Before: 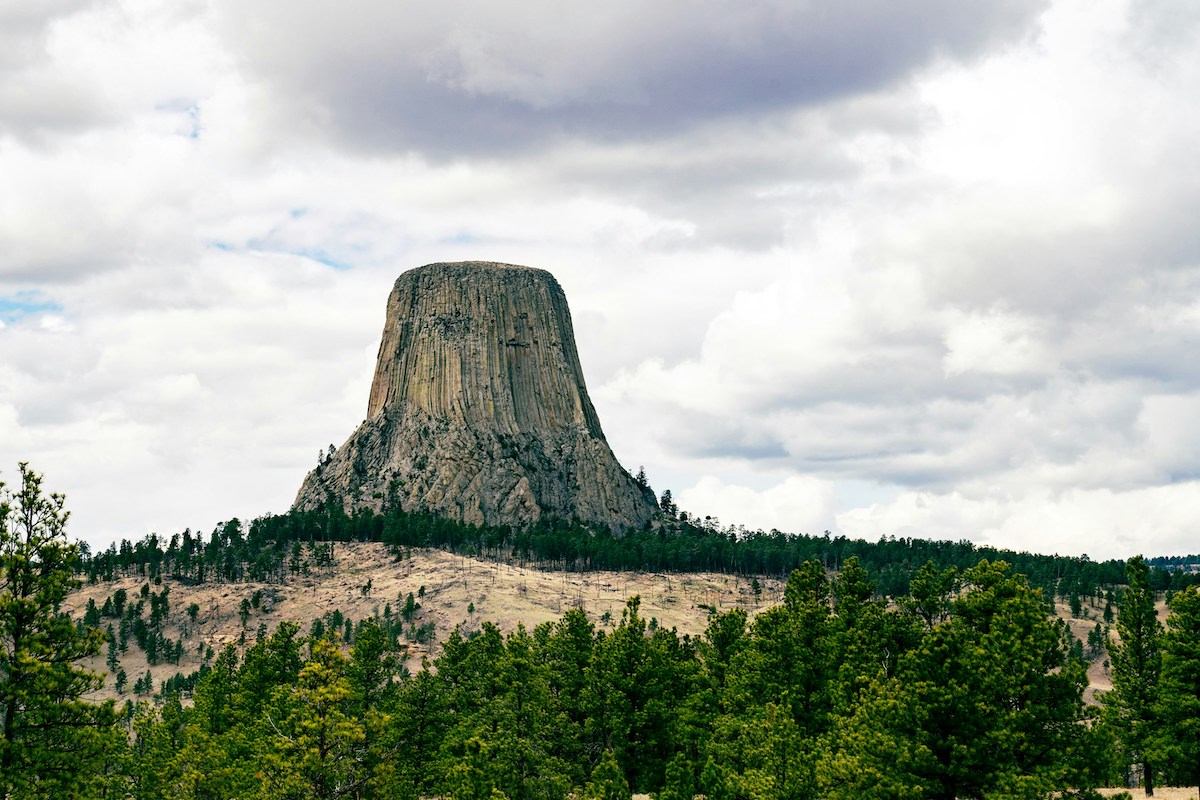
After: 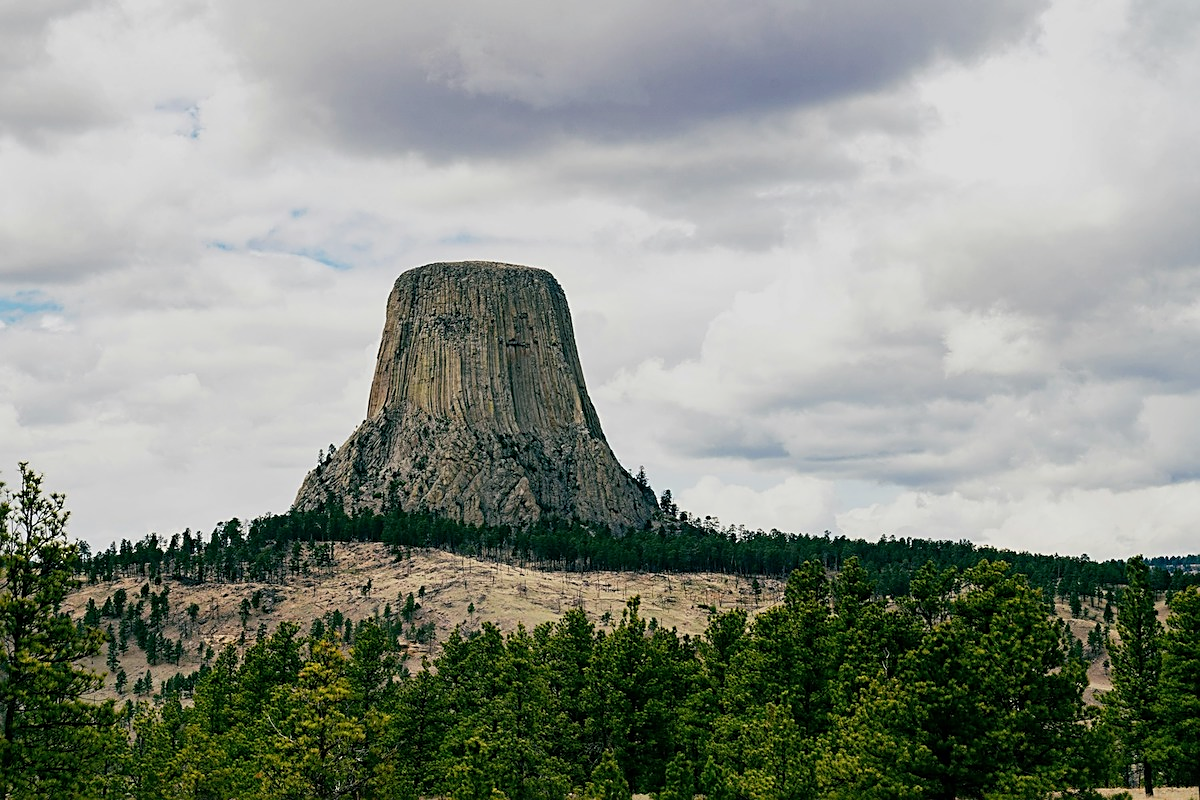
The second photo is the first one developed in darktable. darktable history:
sharpen: on, module defaults
exposure: exposure -0.462 EV, compensate highlight preservation false
